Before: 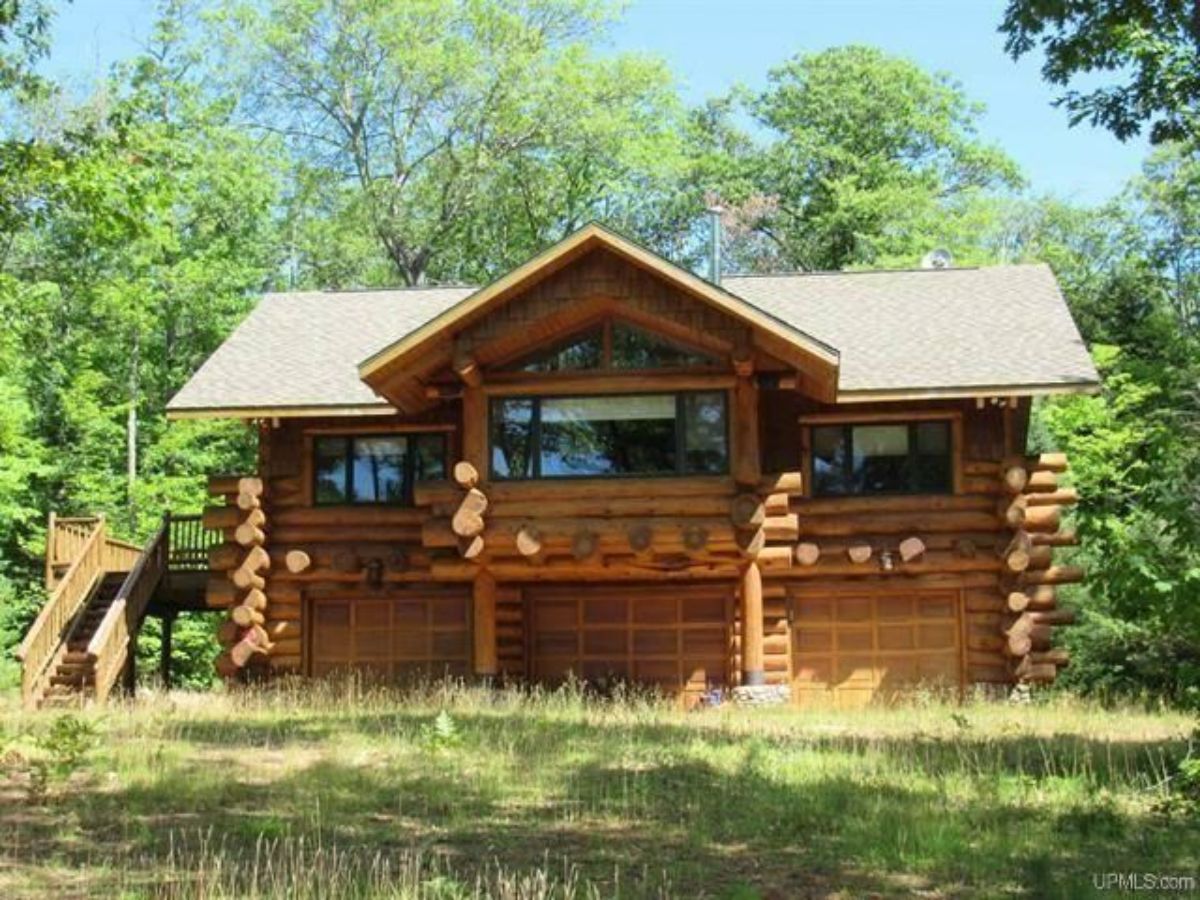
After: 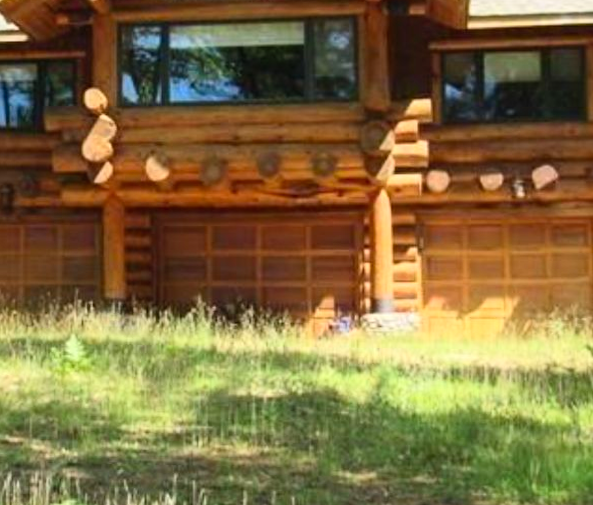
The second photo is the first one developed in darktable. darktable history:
crop: left 29.672%, top 41.786%, right 20.851%, bottom 3.487%
rotate and perspective: lens shift (horizontal) -0.055, automatic cropping off
contrast brightness saturation: contrast 0.2, brightness 0.16, saturation 0.22
